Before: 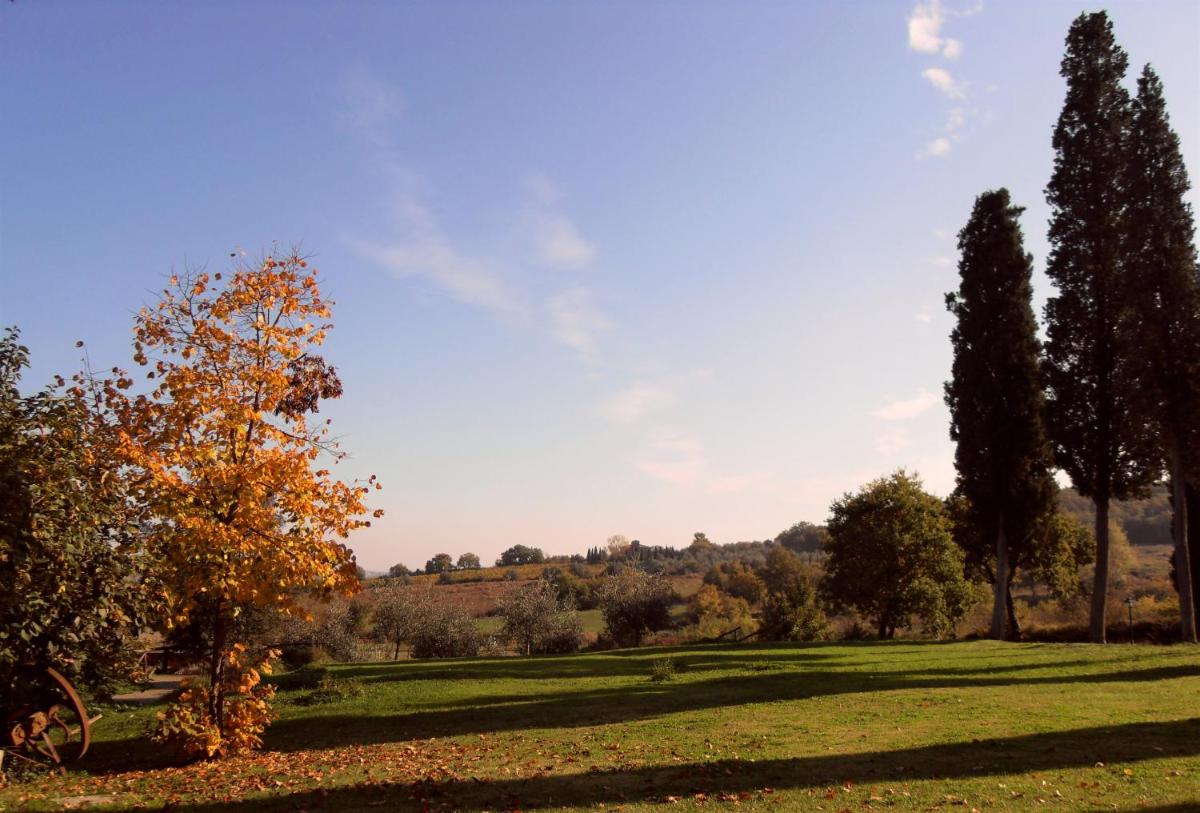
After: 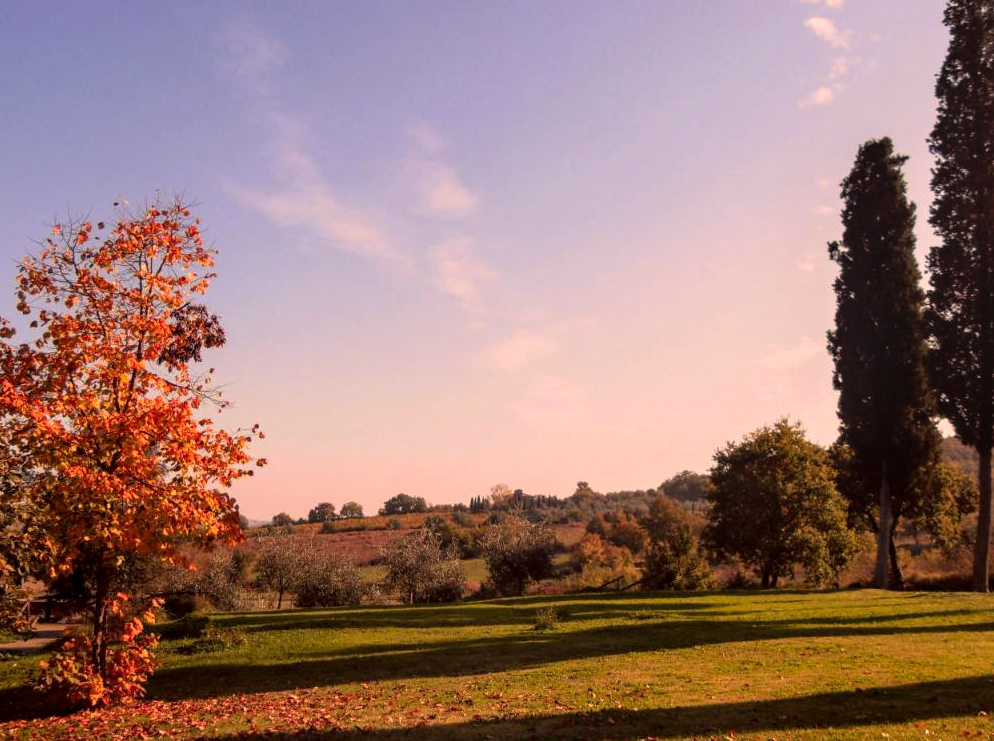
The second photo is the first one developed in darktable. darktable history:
local contrast: on, module defaults
crop: left 9.794%, top 6.277%, right 7.302%, bottom 2.551%
color zones: curves: ch1 [(0.239, 0.552) (0.75, 0.5)]; ch2 [(0.25, 0.462) (0.749, 0.457)]
color correction: highlights a* 12.07, highlights b* 11.63
